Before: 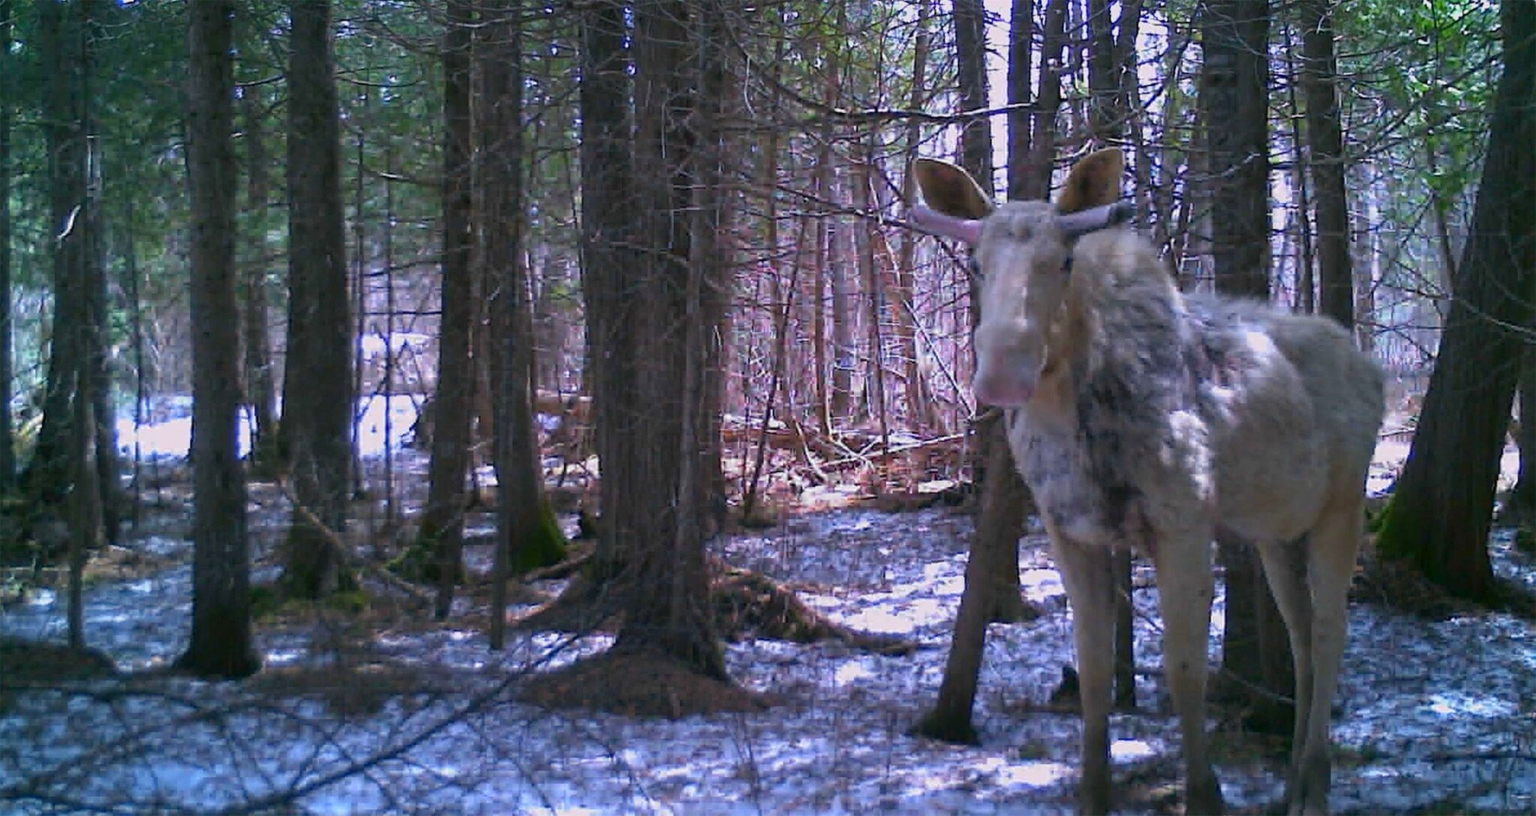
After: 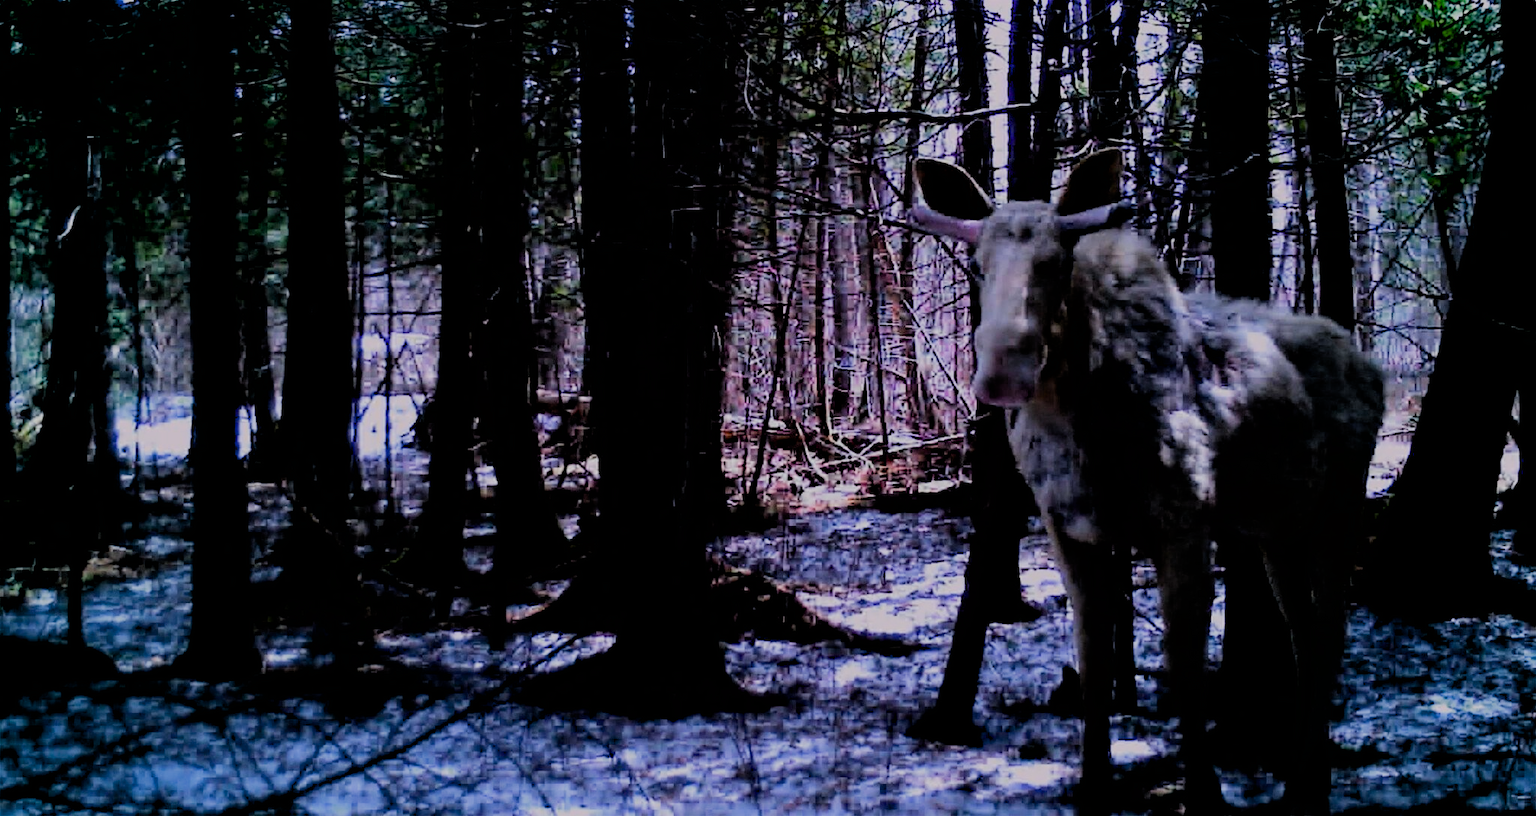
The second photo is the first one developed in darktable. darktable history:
exposure: black level correction 0.046, exposure -0.228 EV, compensate highlight preservation false
color zones: curves: ch0 [(0.25, 0.5) (0.636, 0.25) (0.75, 0.5)]
filmic rgb: black relative exposure -3.21 EV, white relative exposure 7.02 EV, hardness 1.46, contrast 1.35
